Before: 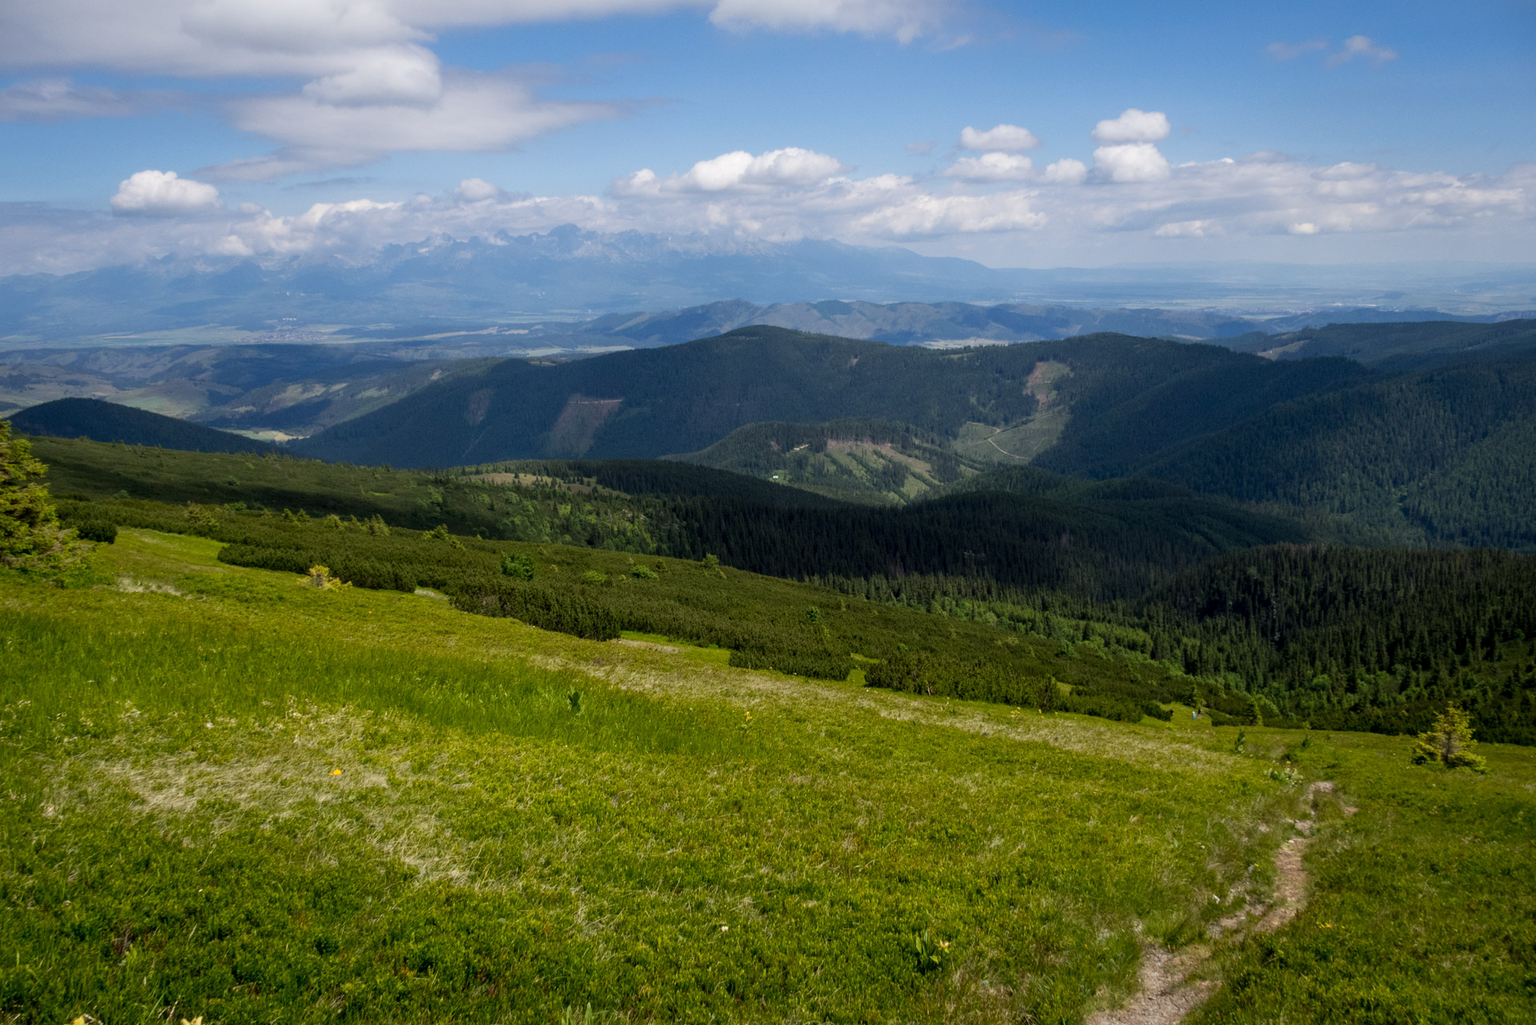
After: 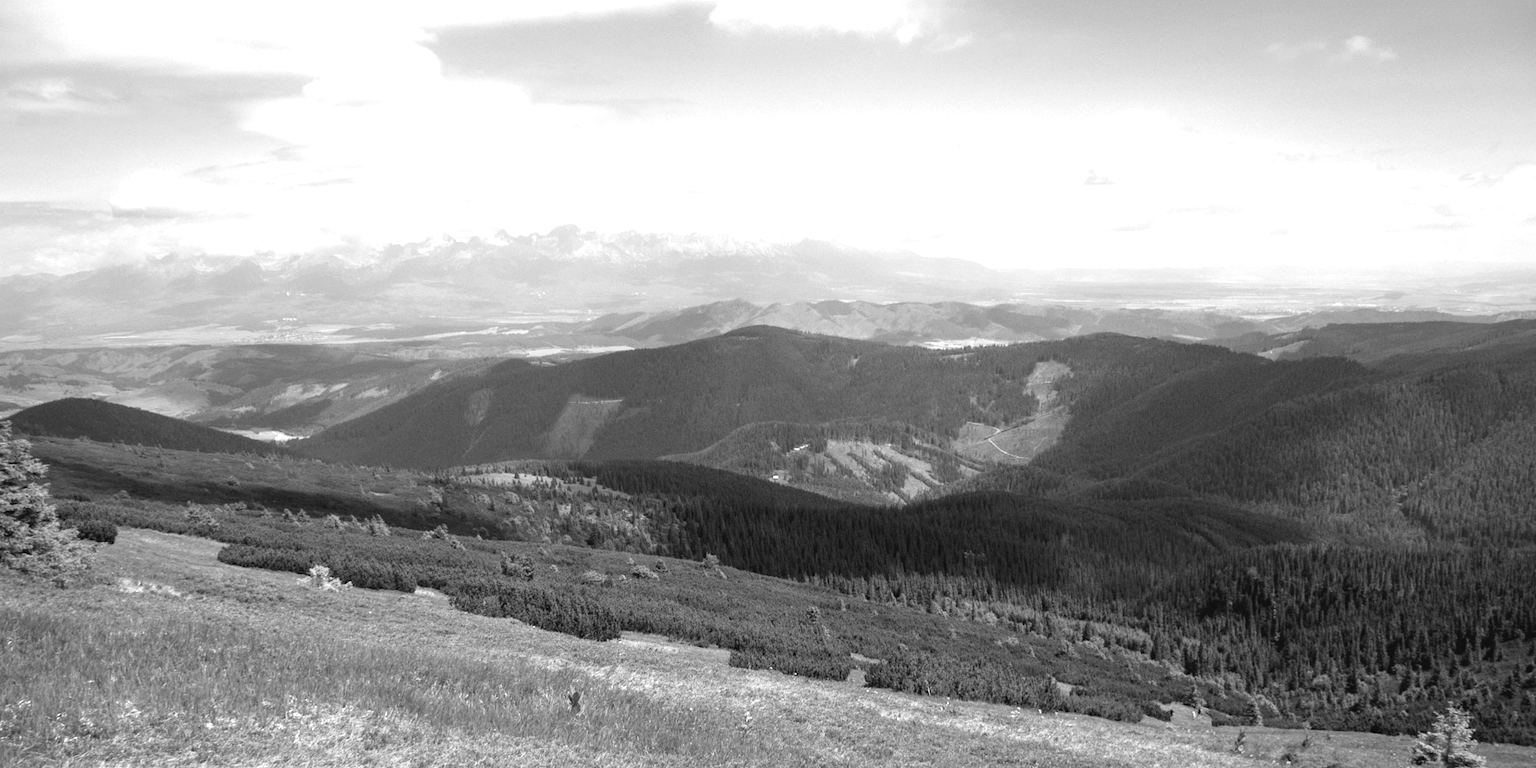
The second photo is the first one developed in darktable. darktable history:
color contrast: green-magenta contrast 1.55, blue-yellow contrast 1.83
crop: bottom 24.988%
monochrome: on, module defaults
exposure: black level correction -0.002, exposure 1.35 EV, compensate highlight preservation false
